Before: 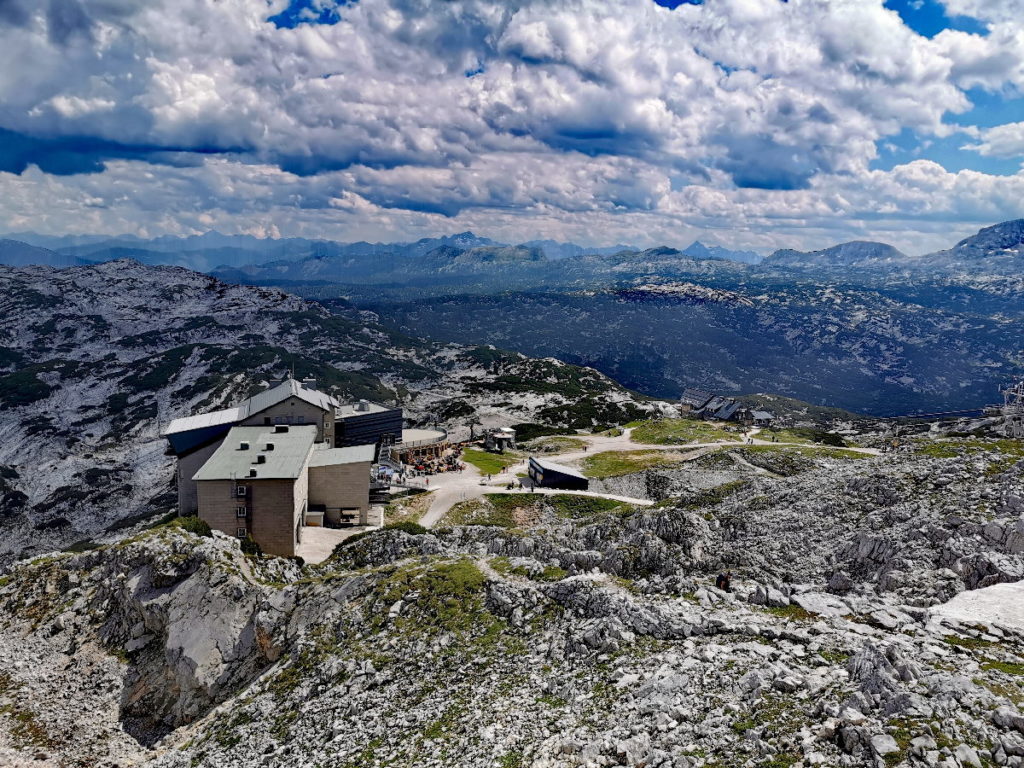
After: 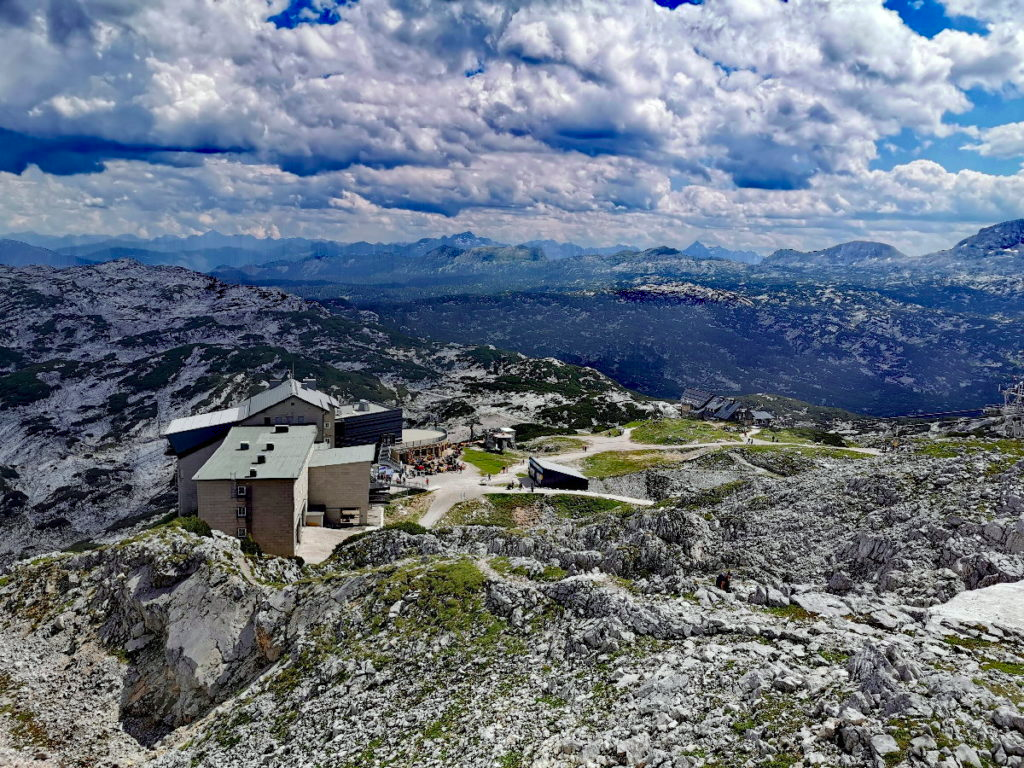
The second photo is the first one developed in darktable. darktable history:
color calibration: output R [0.948, 0.091, -0.04, 0], output G [-0.3, 1.384, -0.085, 0], output B [-0.108, 0.061, 1.08, 0], illuminant same as pipeline (D50), adaptation XYZ, x 0.346, y 0.358, temperature 5004.17 K
